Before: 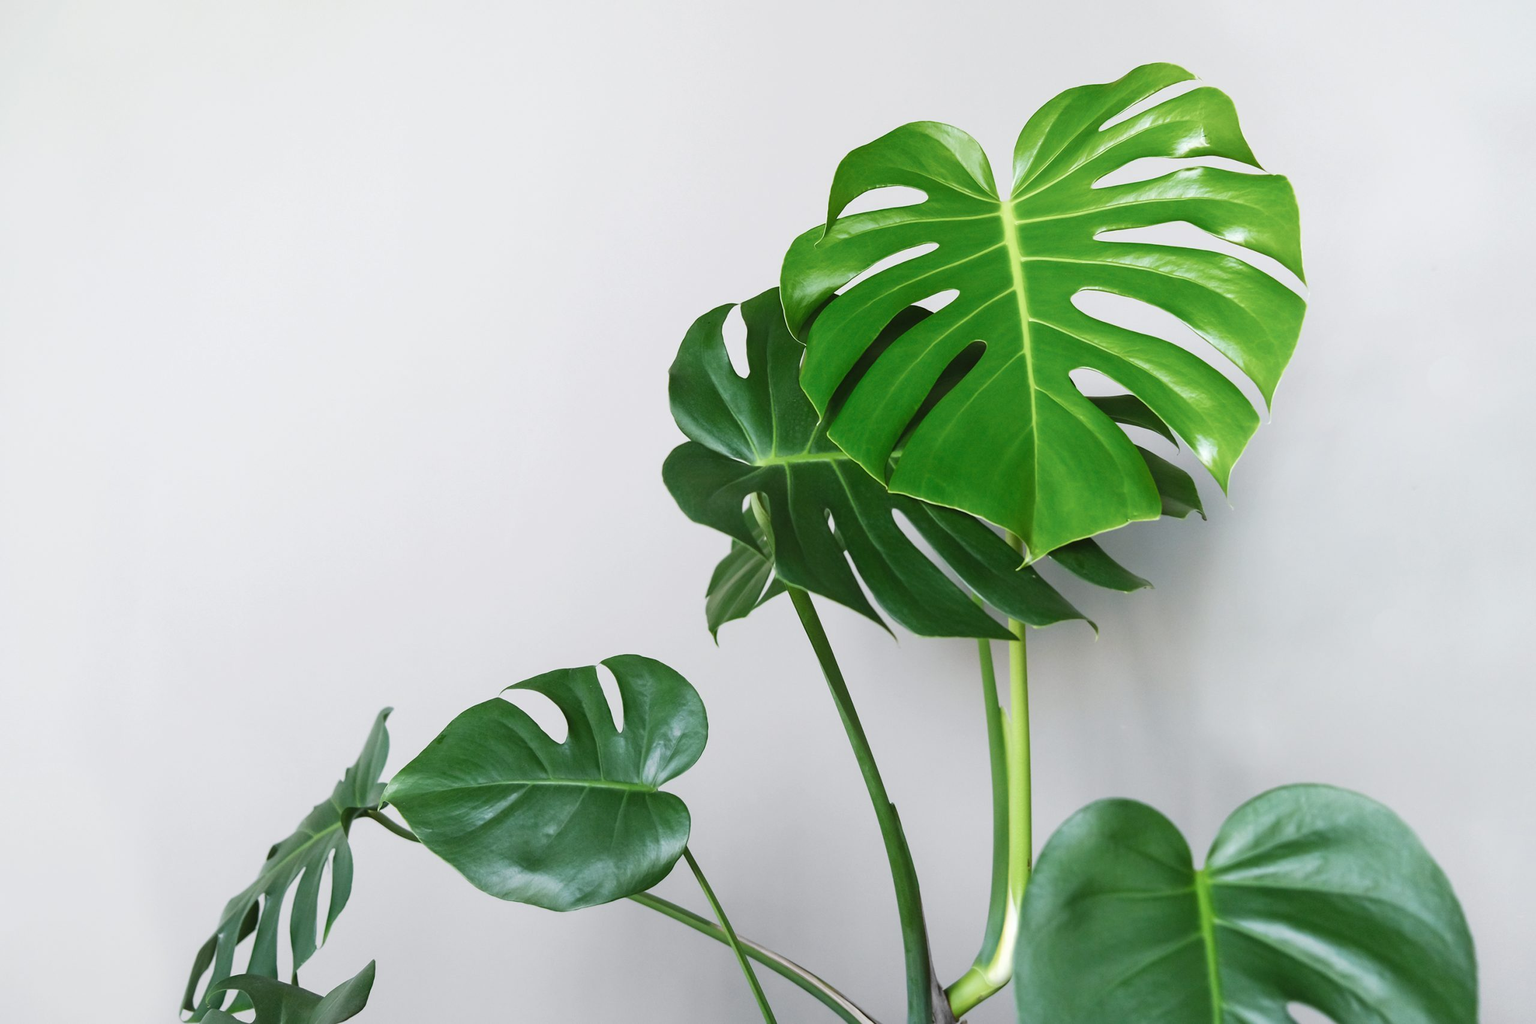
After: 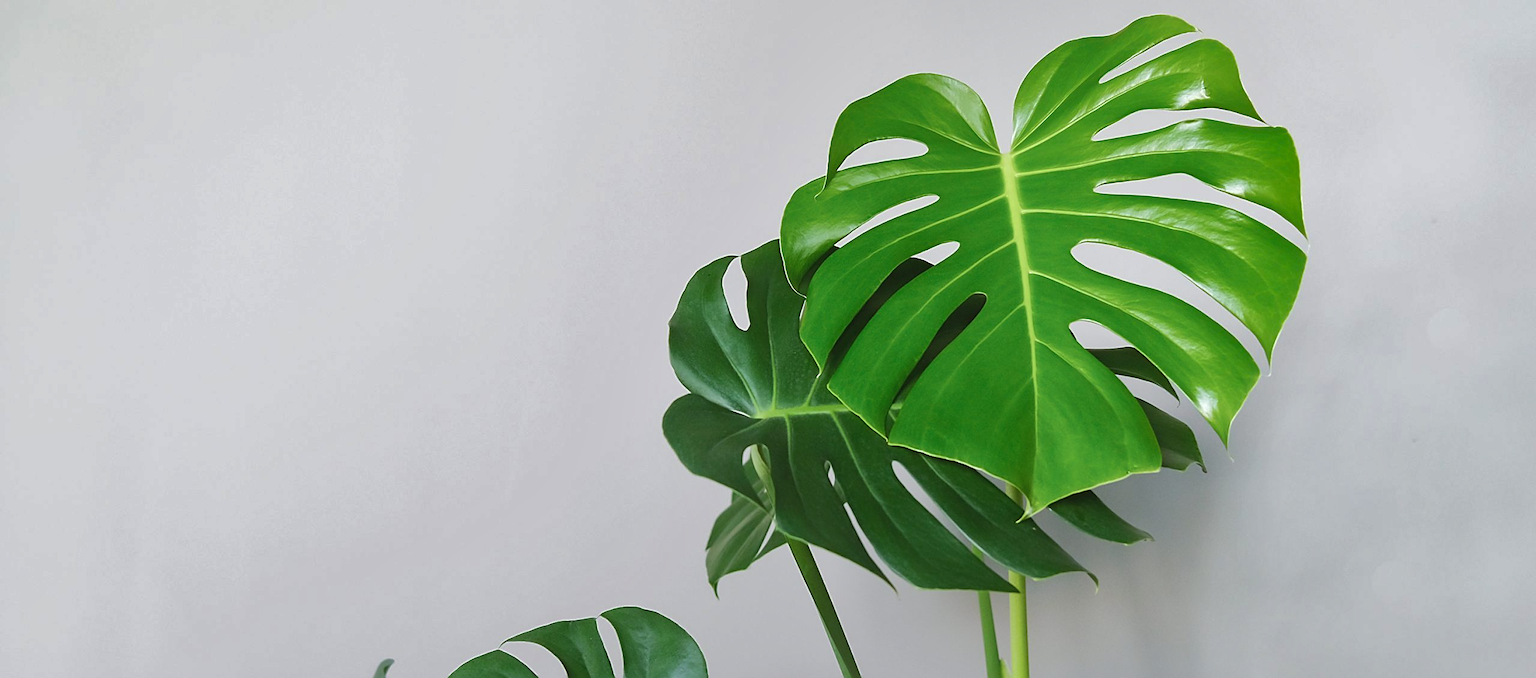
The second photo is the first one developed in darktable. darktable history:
sharpen: on, module defaults
shadows and highlights: shadows 40.26, highlights -59.87, highlights color adjustment 56.79%
crop and rotate: top 4.728%, bottom 29.001%
